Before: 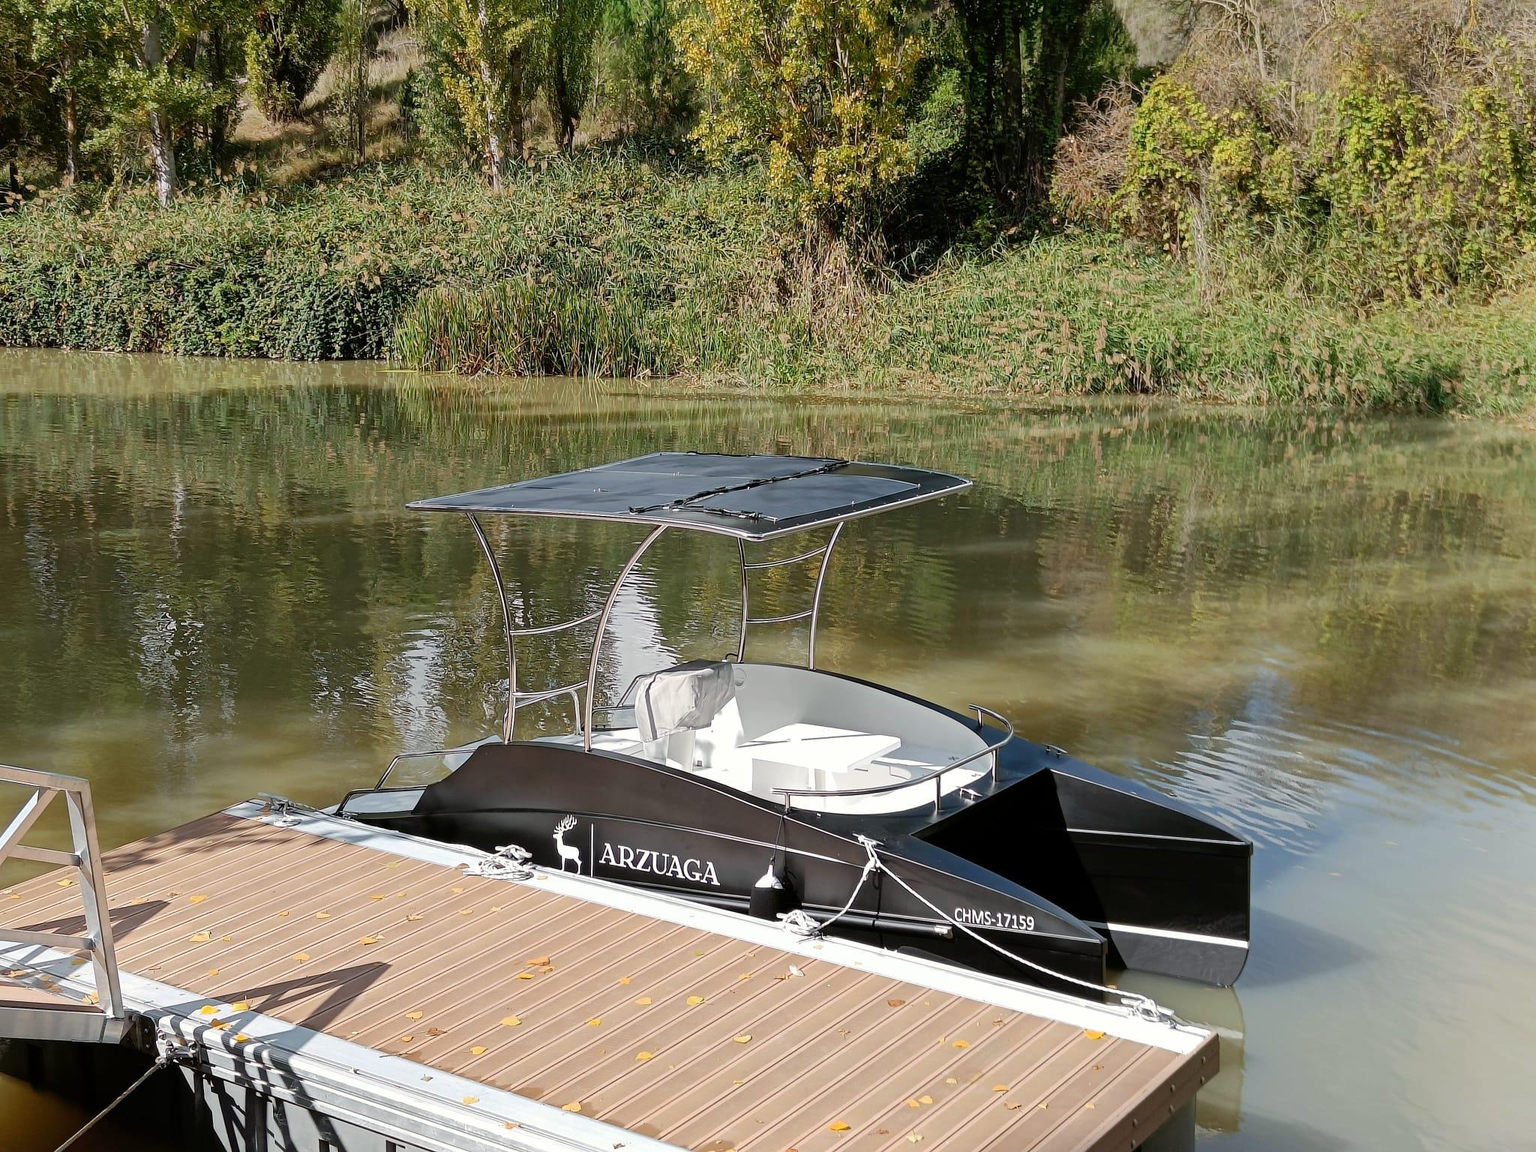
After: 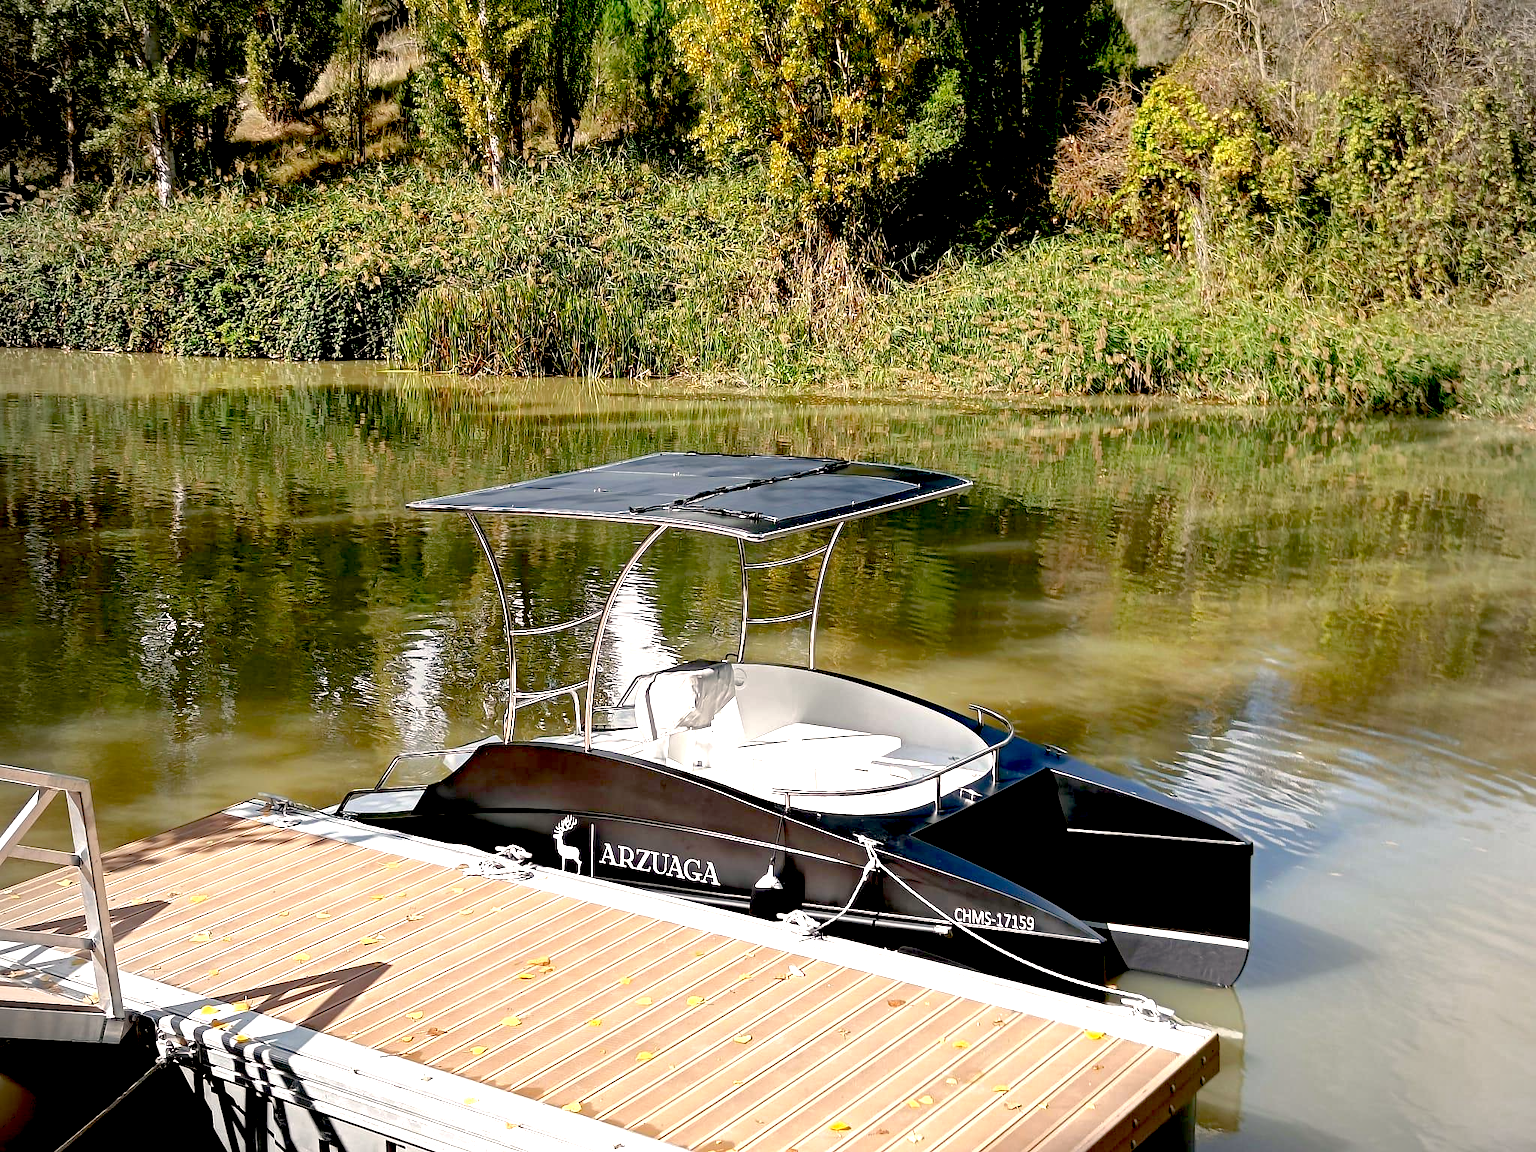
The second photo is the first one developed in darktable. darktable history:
exposure: black level correction 0.035, exposure 0.9 EV, compensate highlight preservation false
tone curve: curves: ch0 [(0, 0) (0.568, 0.517) (0.8, 0.717) (1, 1)]
vignetting: on, module defaults
color correction: highlights a* 3.84, highlights b* 5.07
